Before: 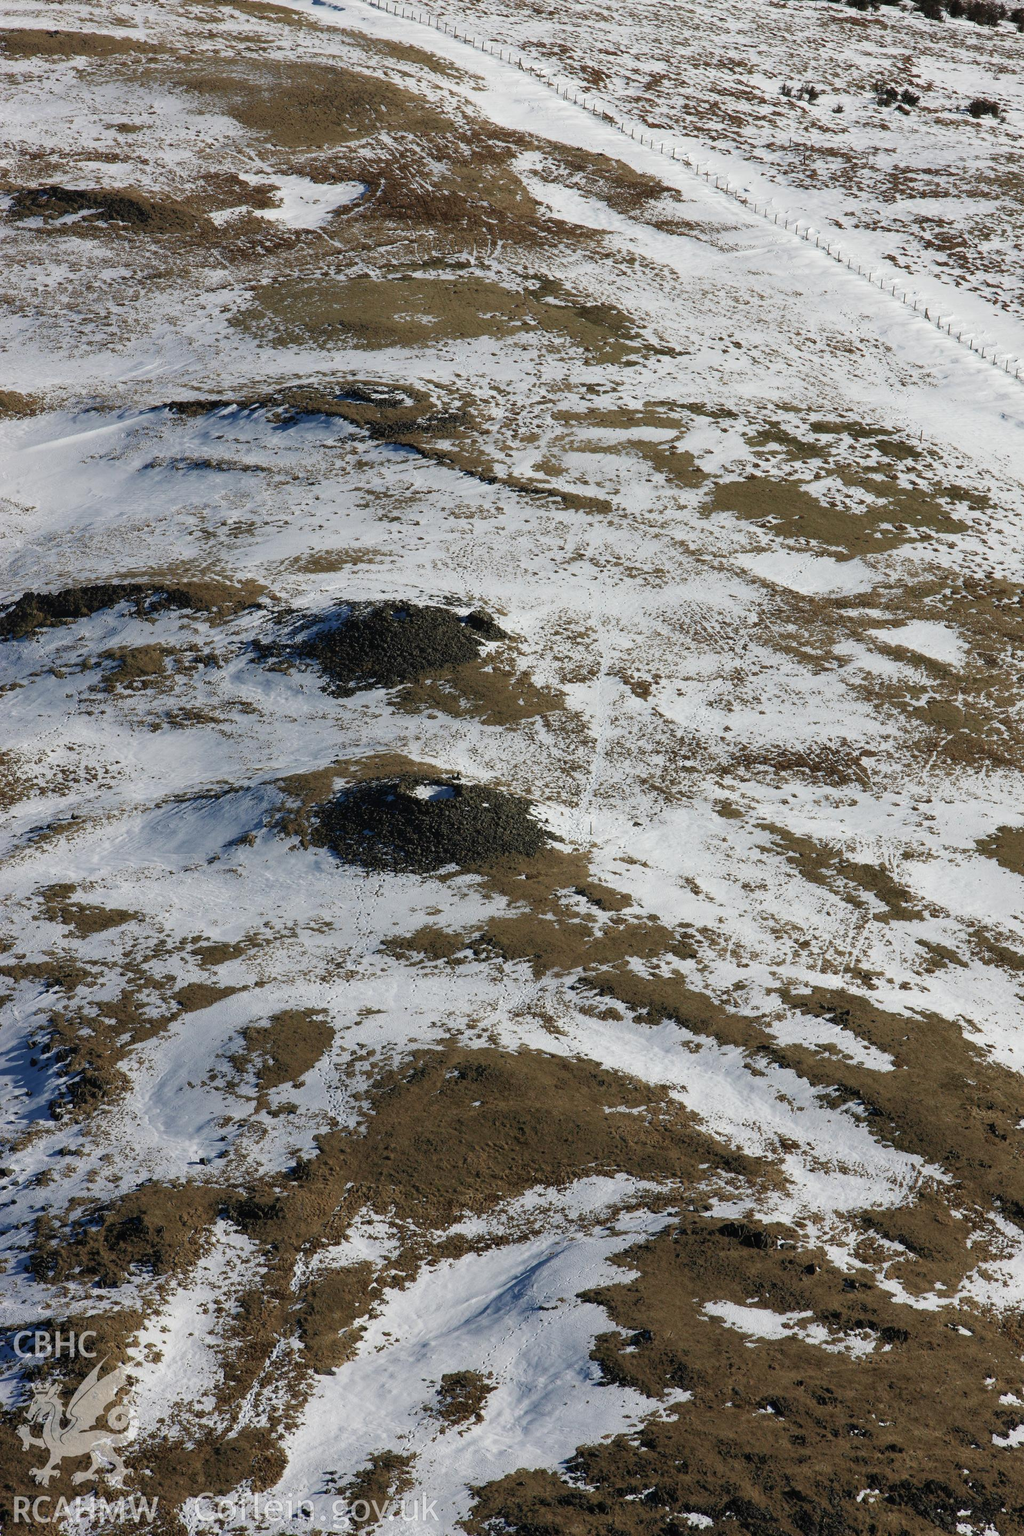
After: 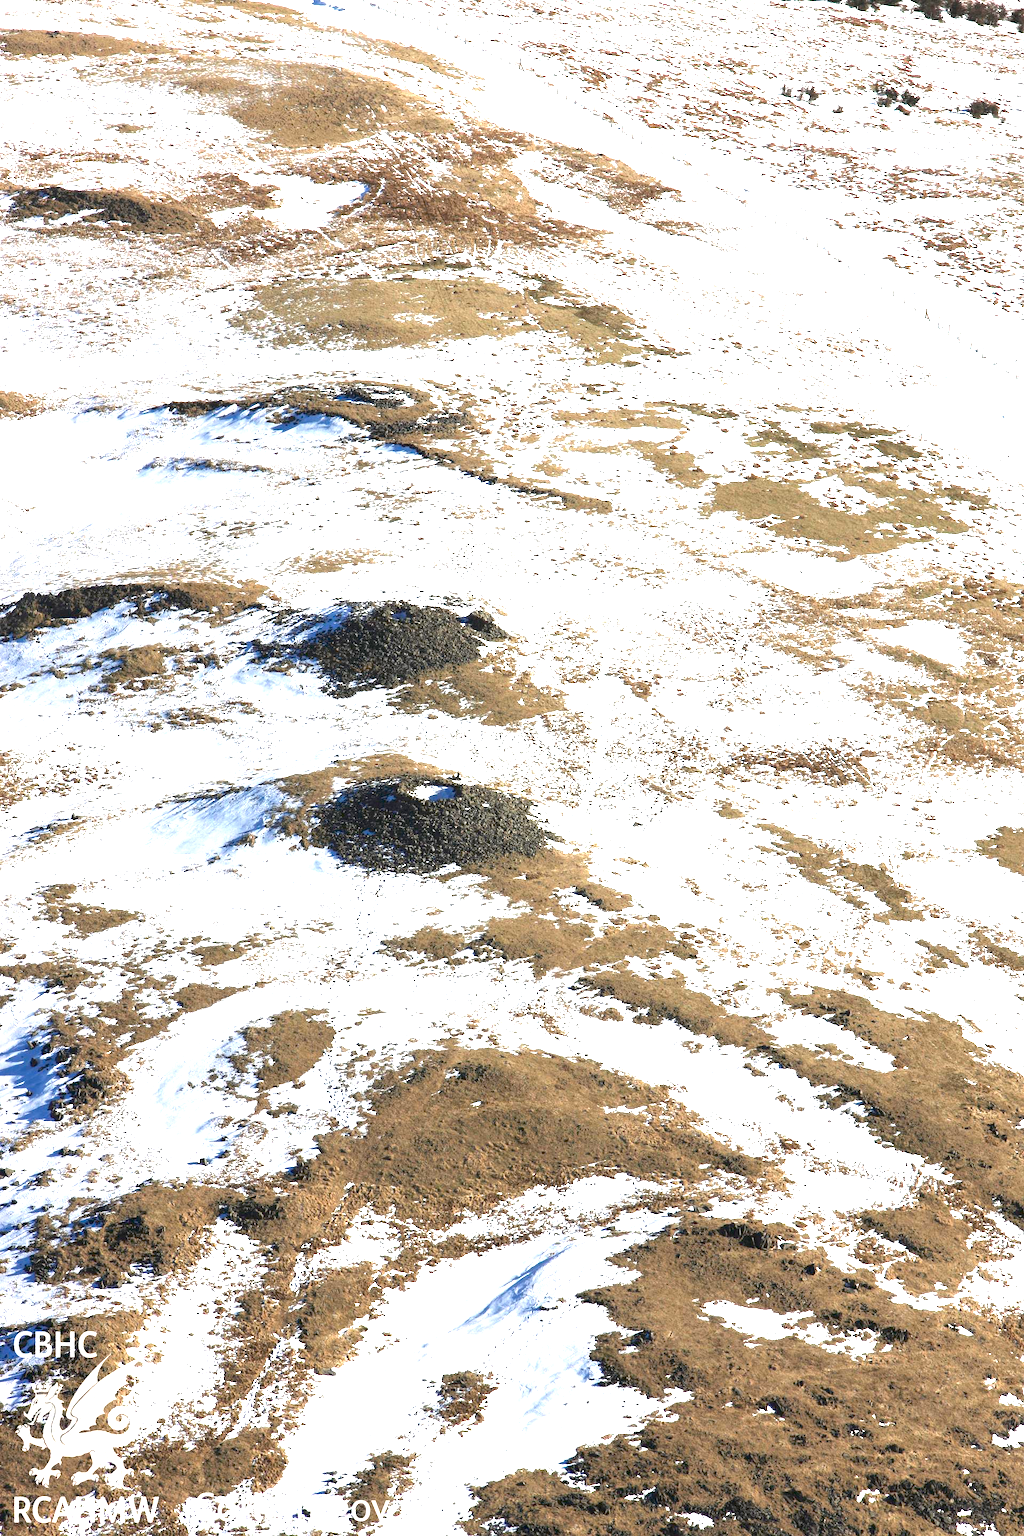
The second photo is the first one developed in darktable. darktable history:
exposure: exposure 2.178 EV, compensate highlight preservation false
